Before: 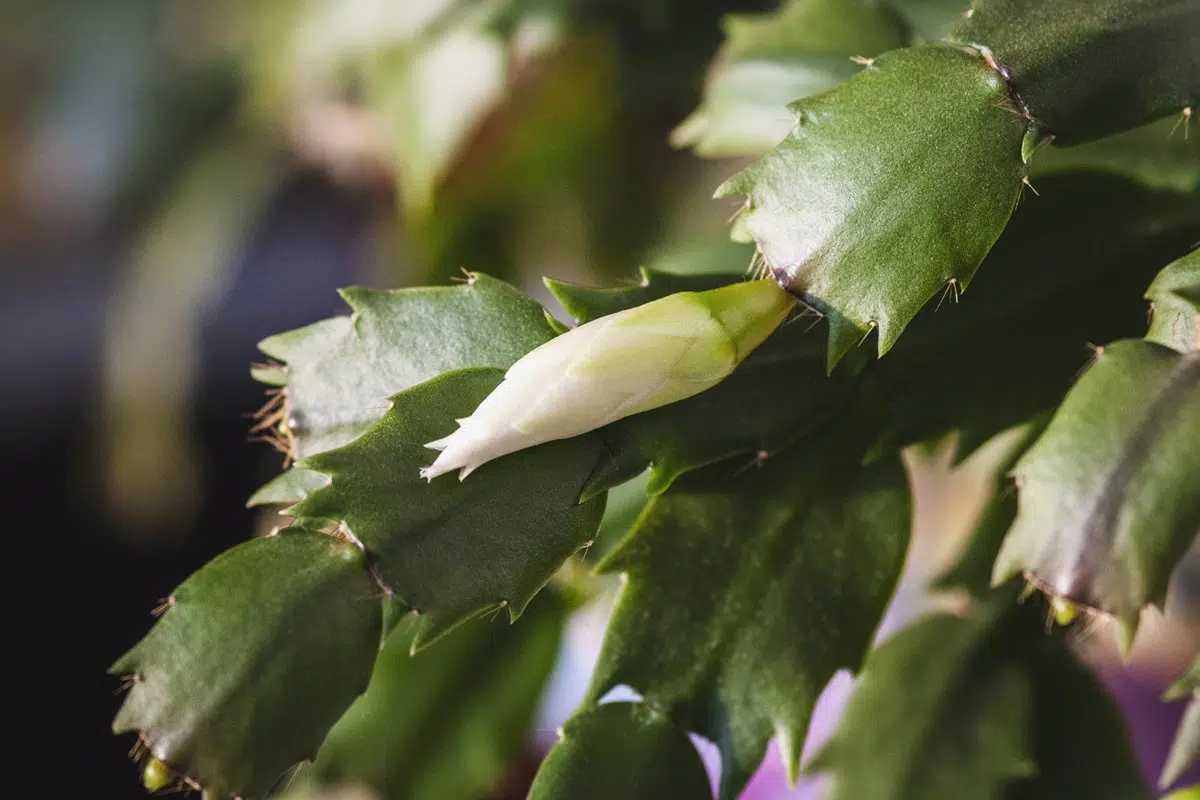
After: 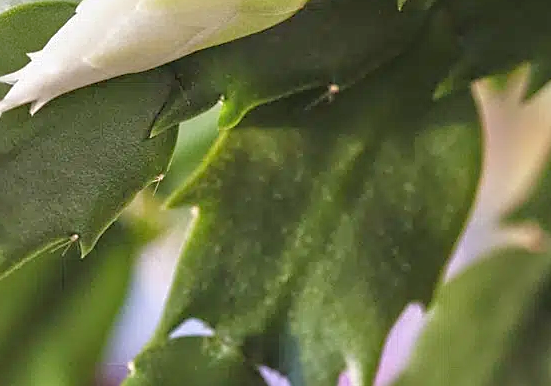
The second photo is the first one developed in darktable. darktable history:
crop: left 35.831%, top 45.798%, right 18.221%, bottom 5.913%
sharpen: on, module defaults
tone equalizer: -7 EV 0.156 EV, -6 EV 0.608 EV, -5 EV 1.14 EV, -4 EV 1.34 EV, -3 EV 1.17 EV, -2 EV 0.6 EV, -1 EV 0.167 EV
